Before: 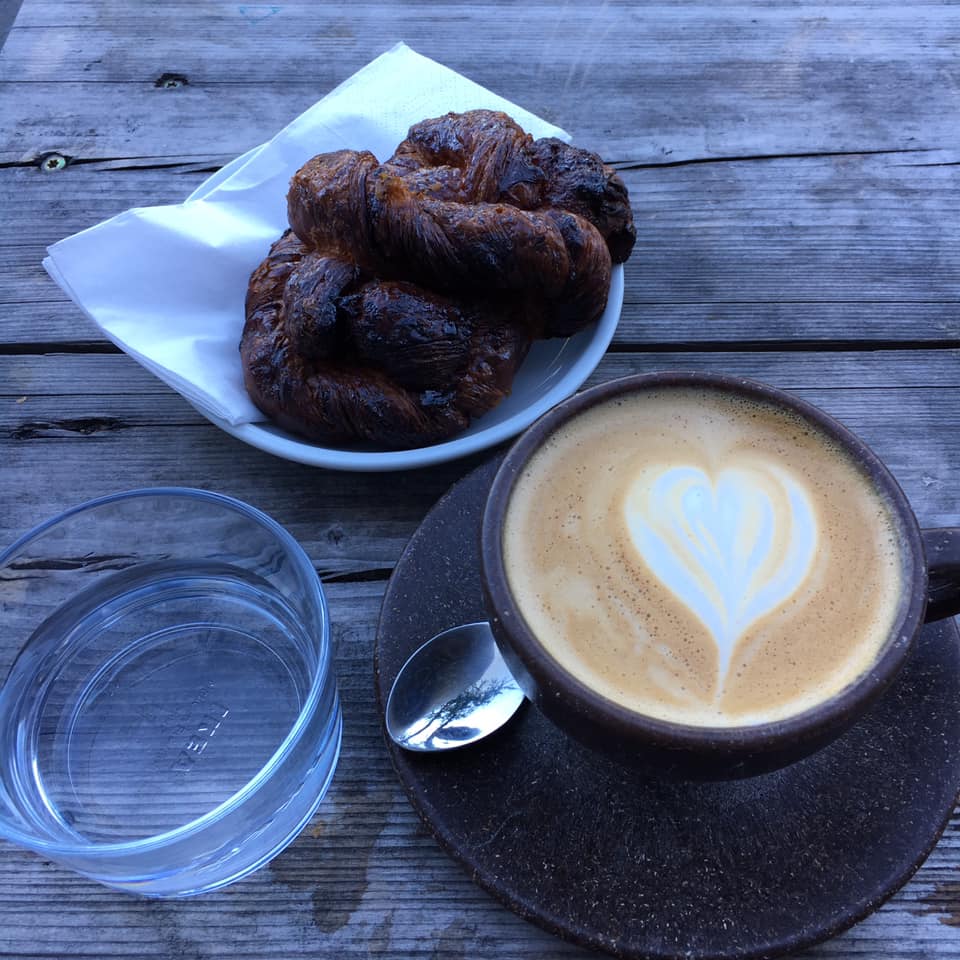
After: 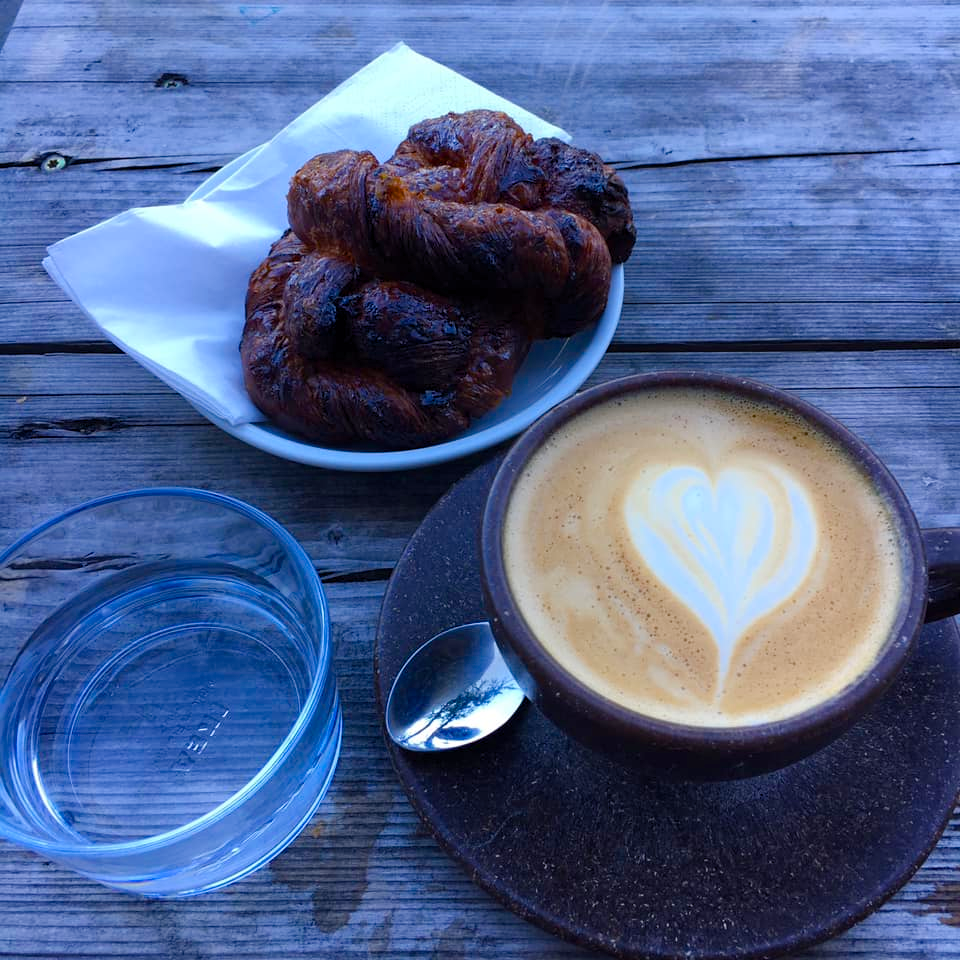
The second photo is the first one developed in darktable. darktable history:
color balance rgb: perceptual saturation grading › global saturation 35%, perceptual saturation grading › highlights -25%, perceptual saturation grading › shadows 50%
